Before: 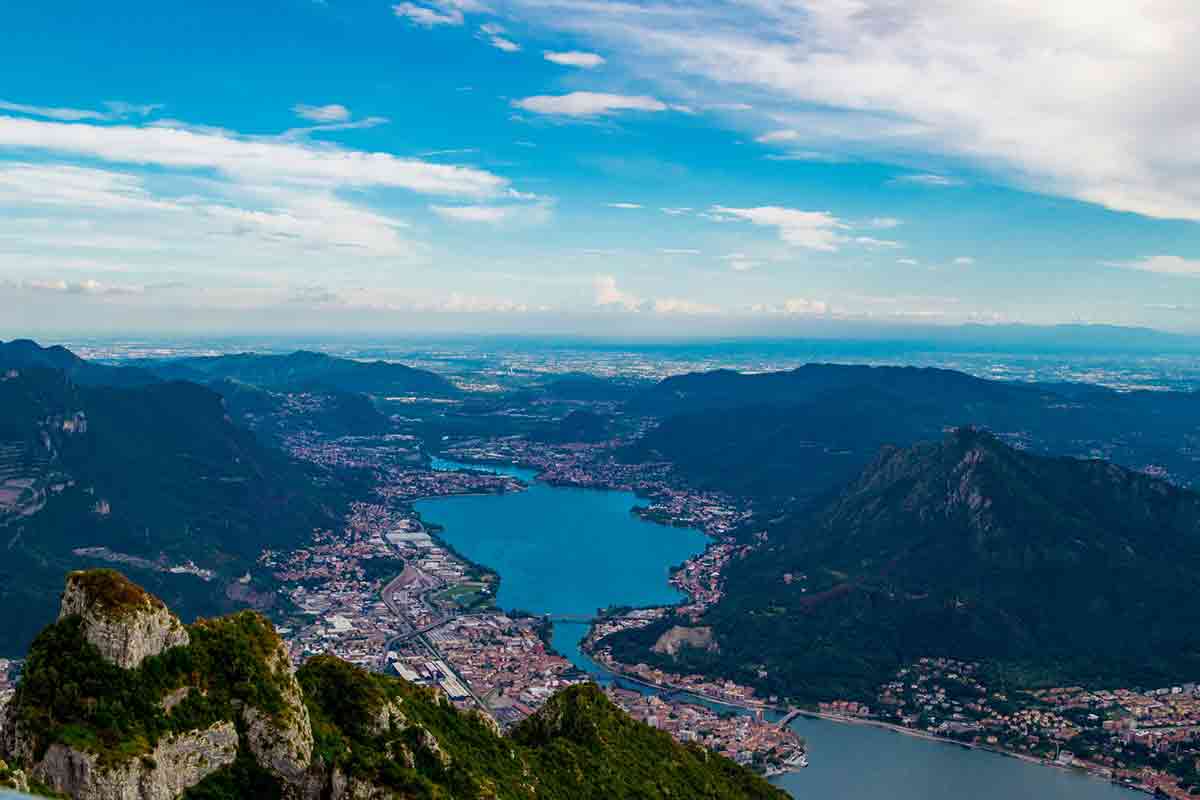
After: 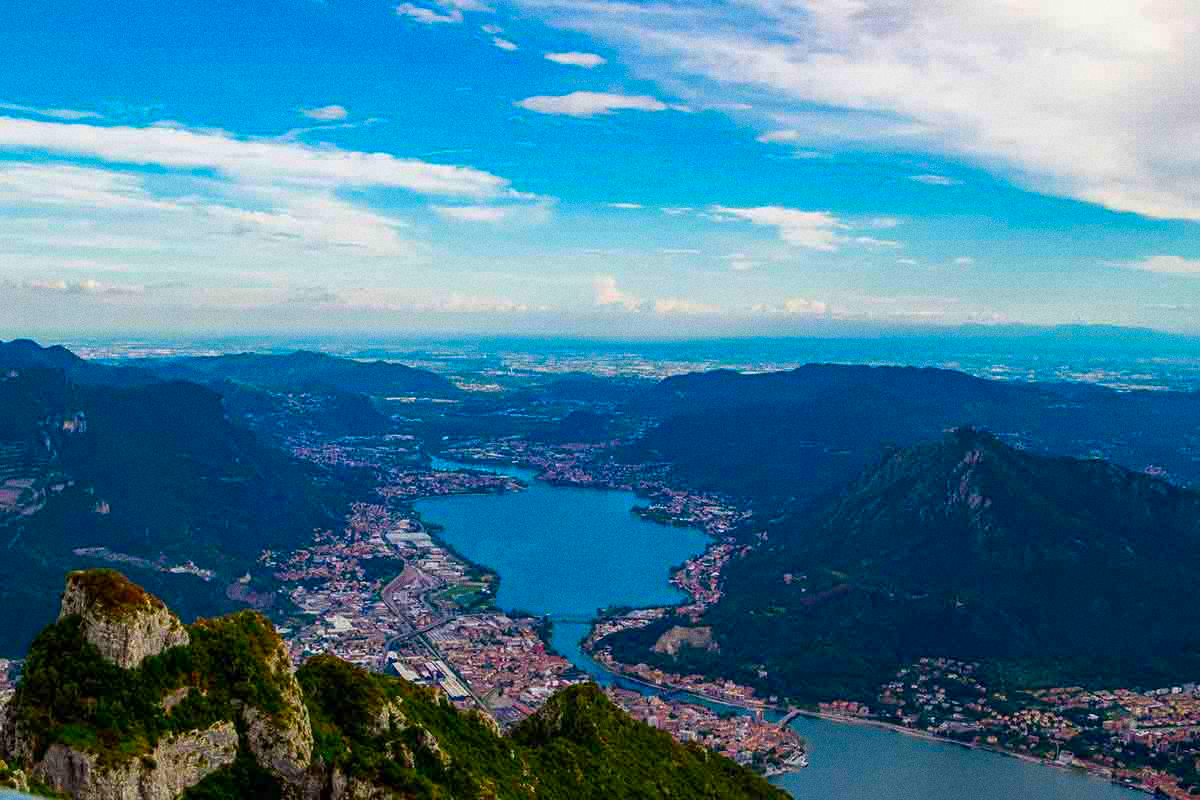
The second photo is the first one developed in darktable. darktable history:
grain: coarseness 0.47 ISO
contrast brightness saturation: brightness -0.02, saturation 0.35
